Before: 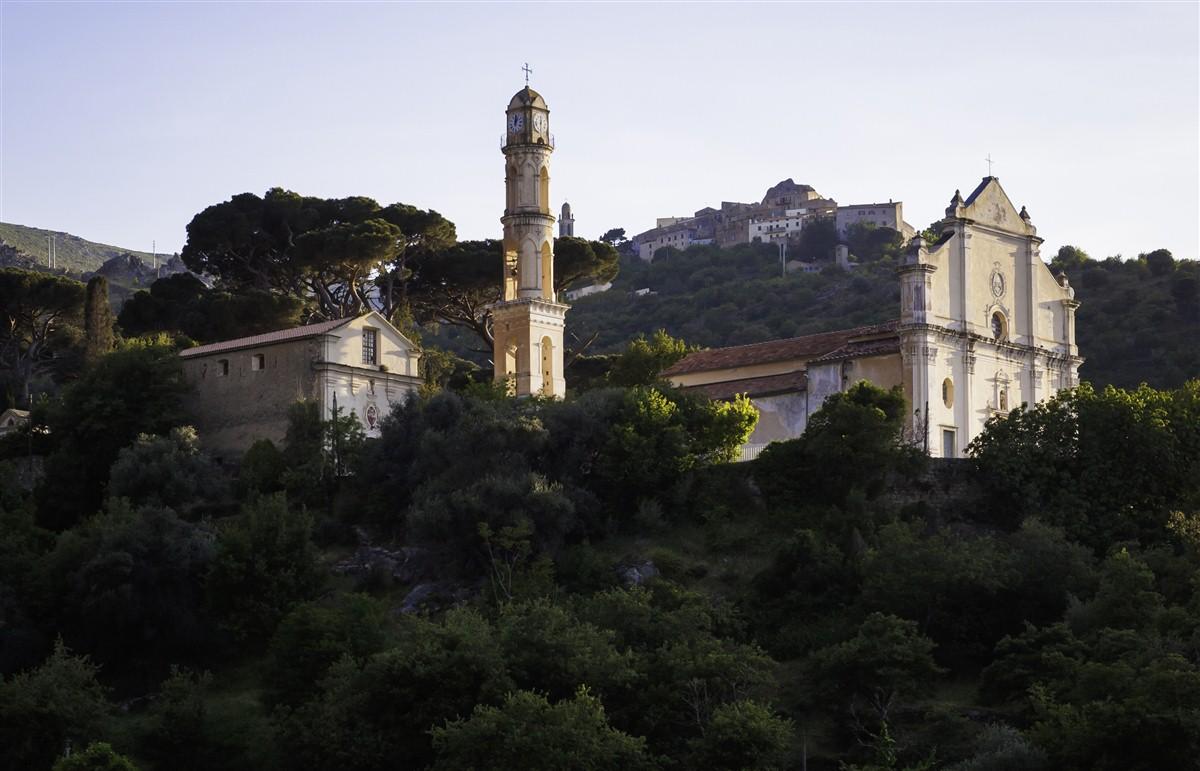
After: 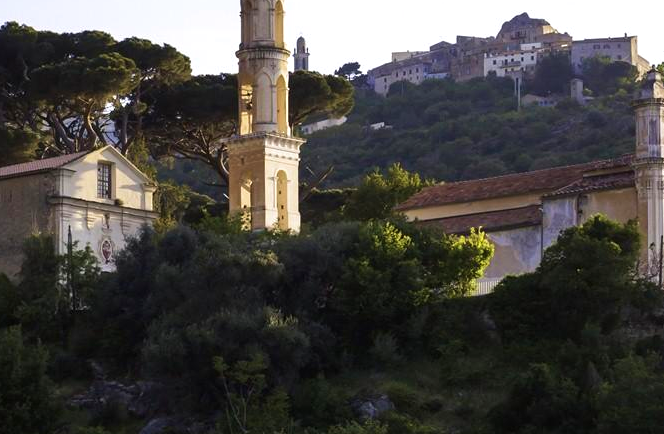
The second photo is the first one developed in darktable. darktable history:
crop and rotate: left 22.159%, top 21.559%, right 22.466%, bottom 22.053%
exposure: exposure 0.203 EV, compensate exposure bias true, compensate highlight preservation false
velvia: on, module defaults
